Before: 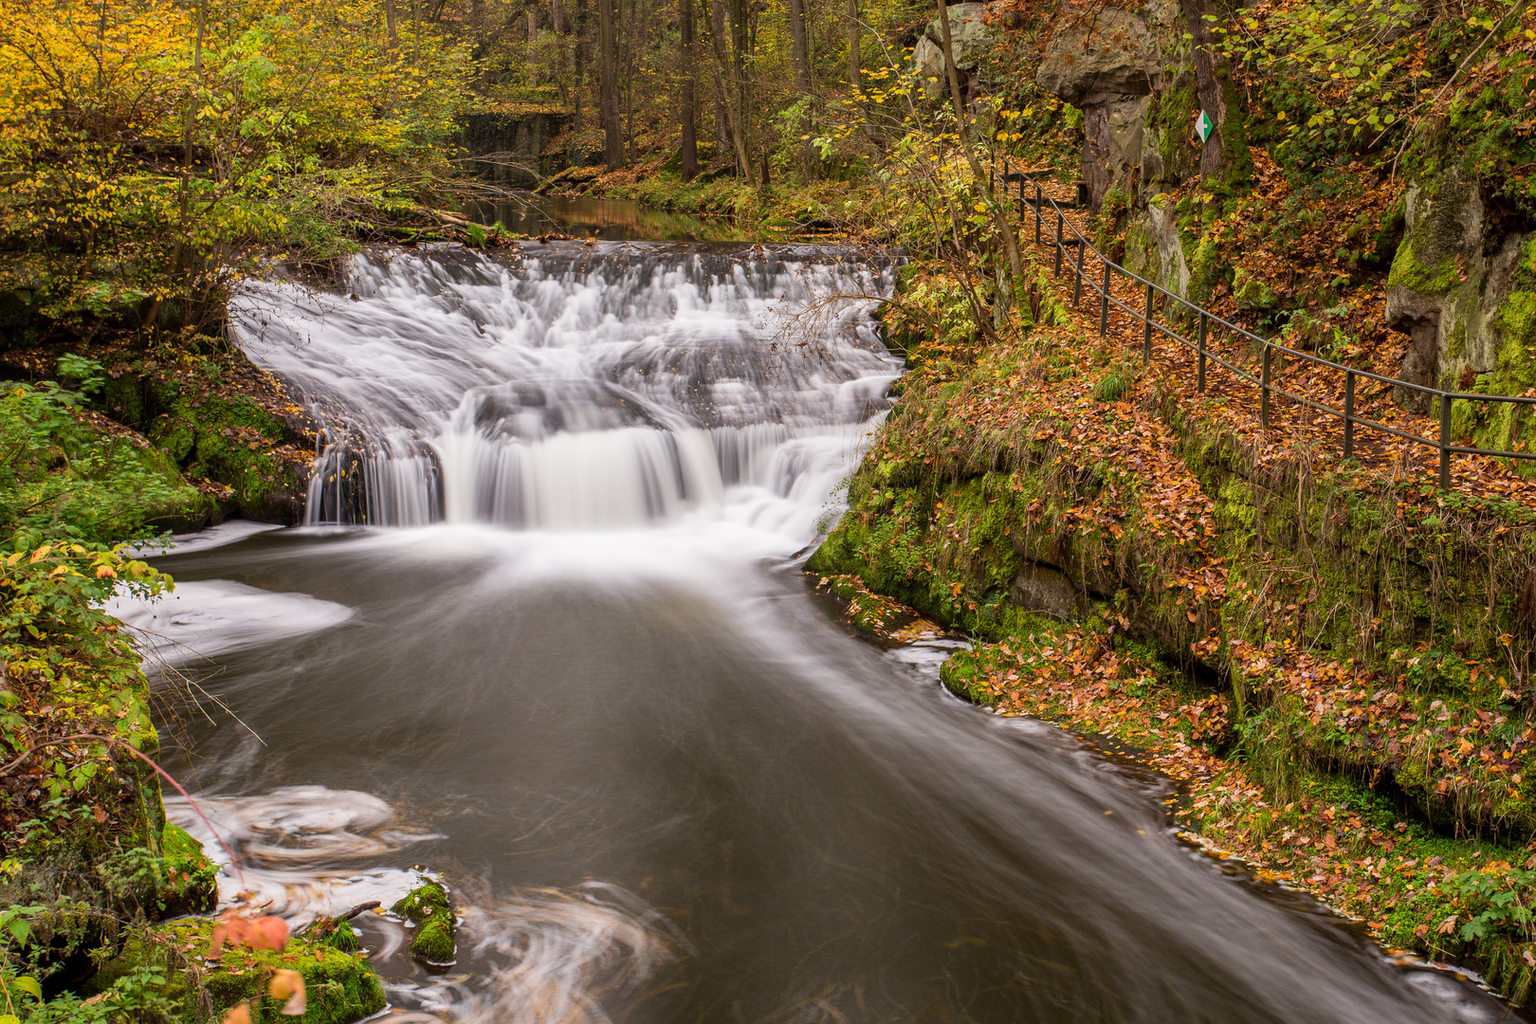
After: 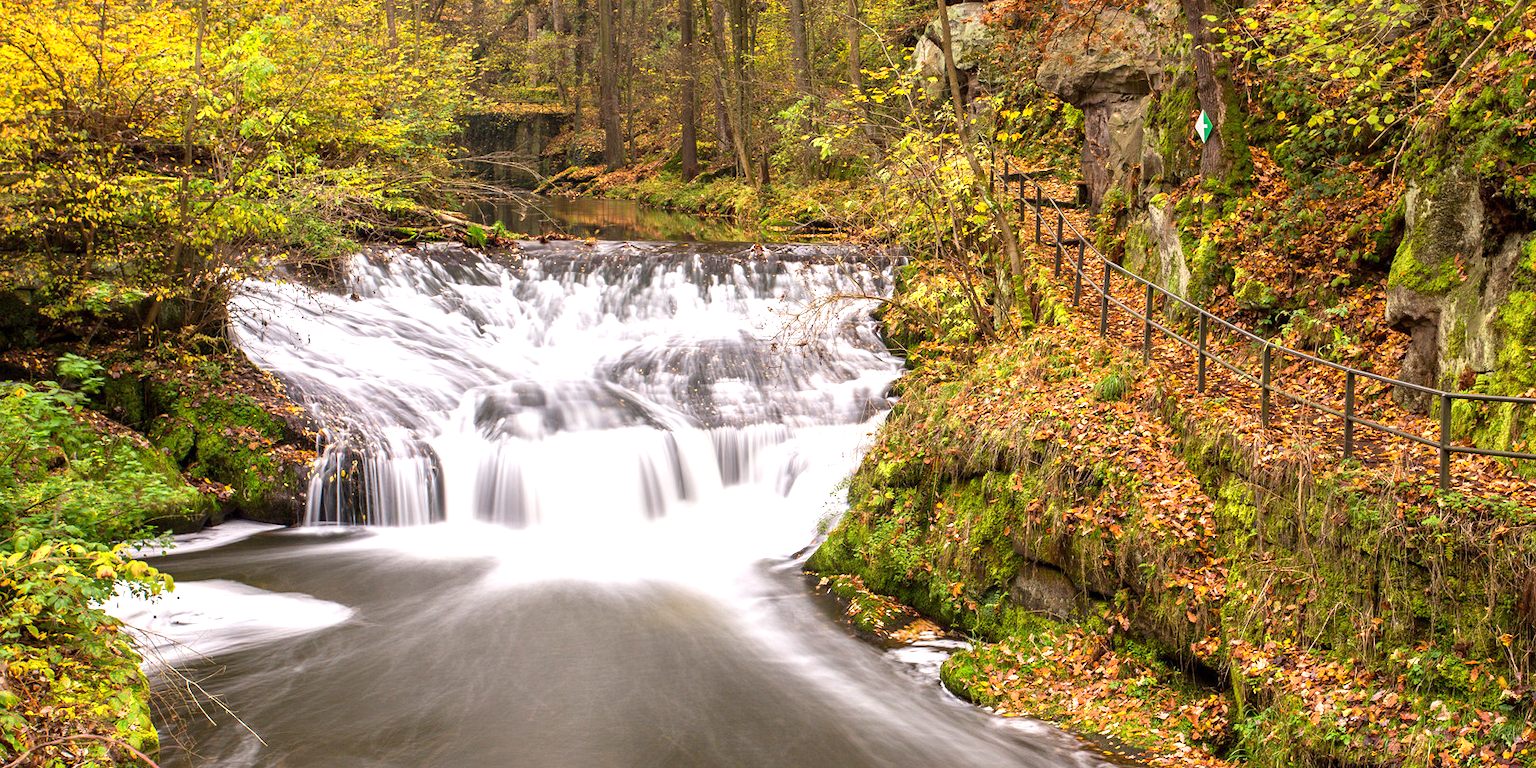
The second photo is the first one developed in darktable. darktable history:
exposure: exposure 0.935 EV, compensate highlight preservation false
crop: bottom 24.988%
